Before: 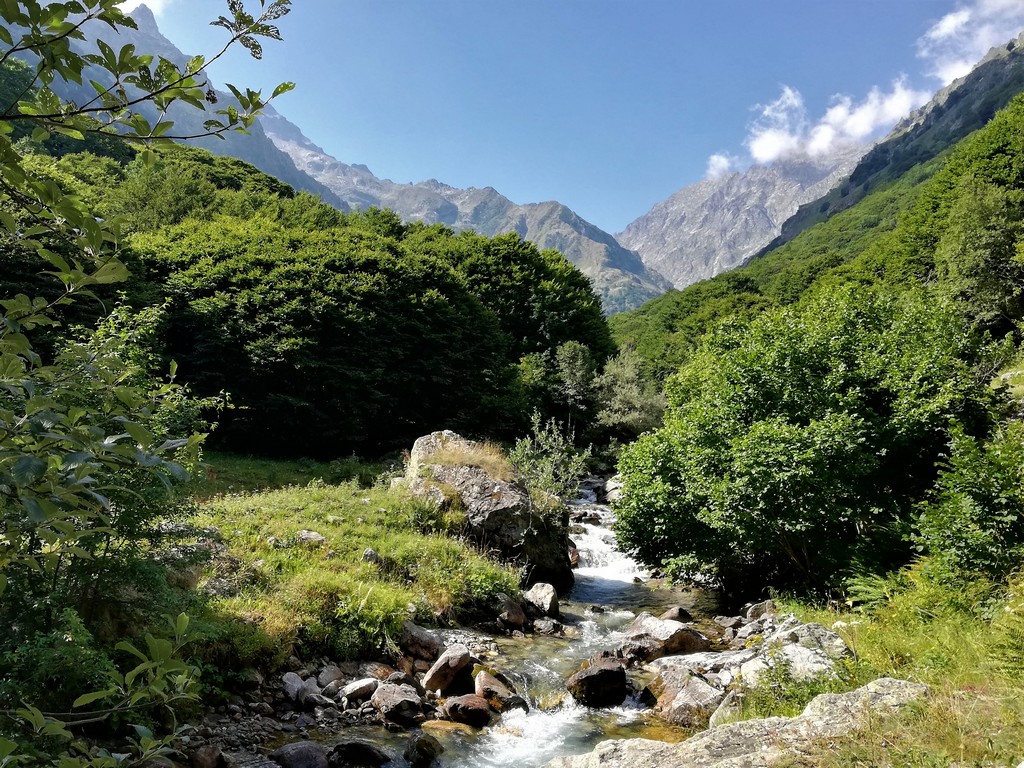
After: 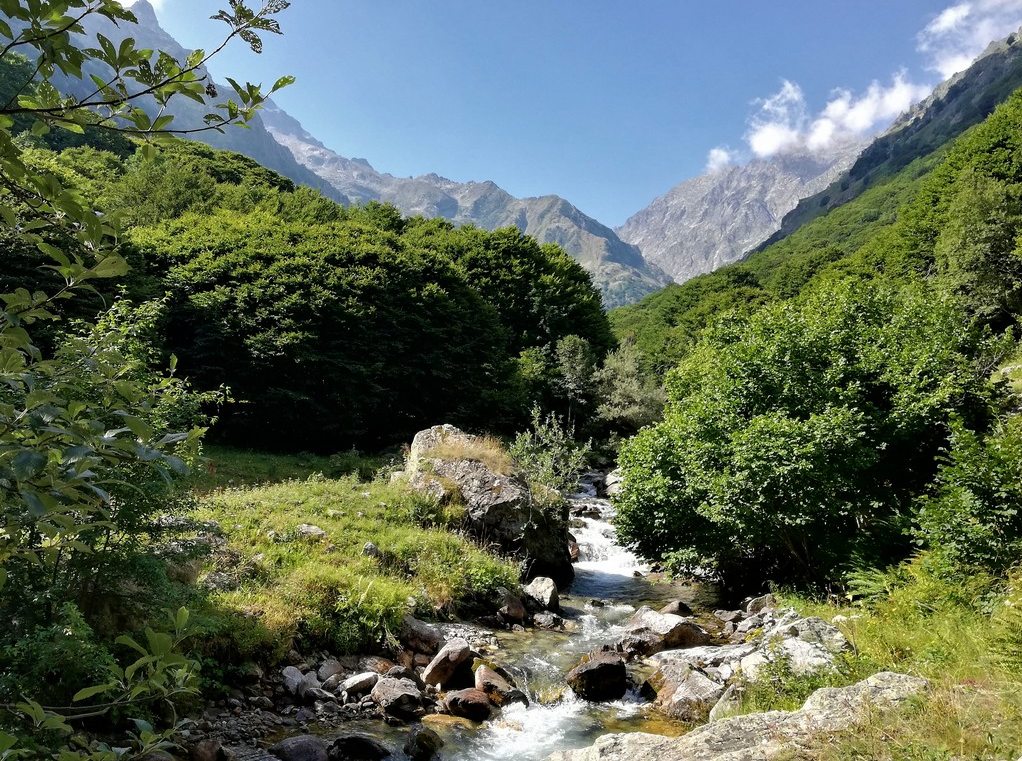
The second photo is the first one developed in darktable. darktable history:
crop: top 0.79%, right 0.099%
